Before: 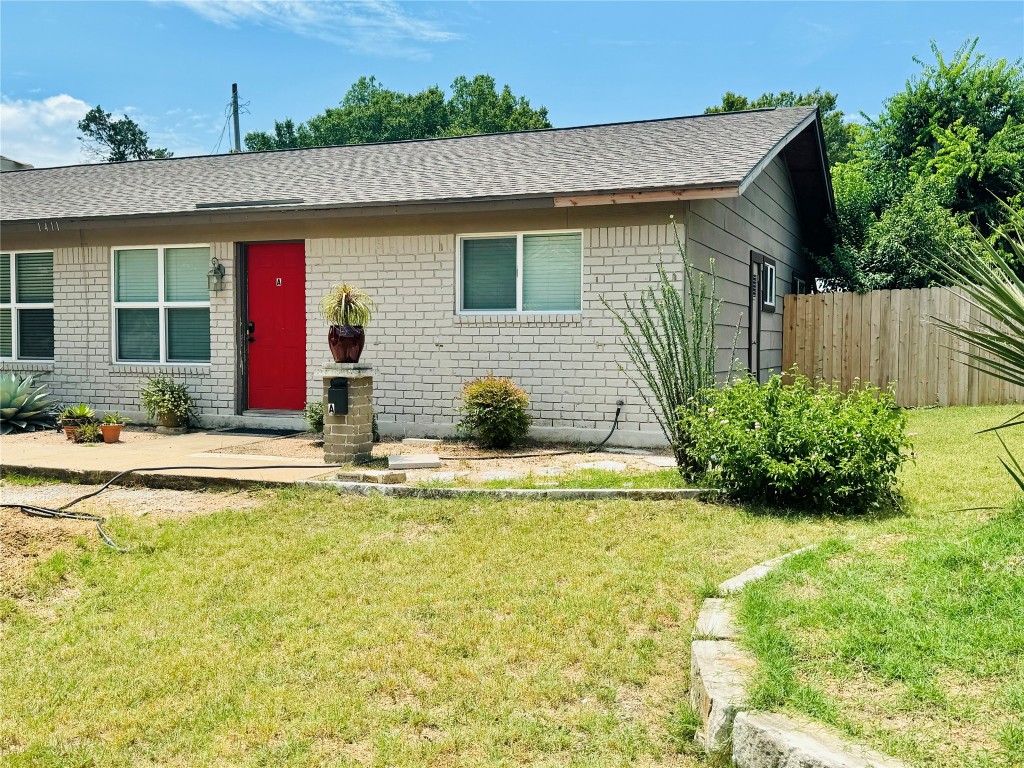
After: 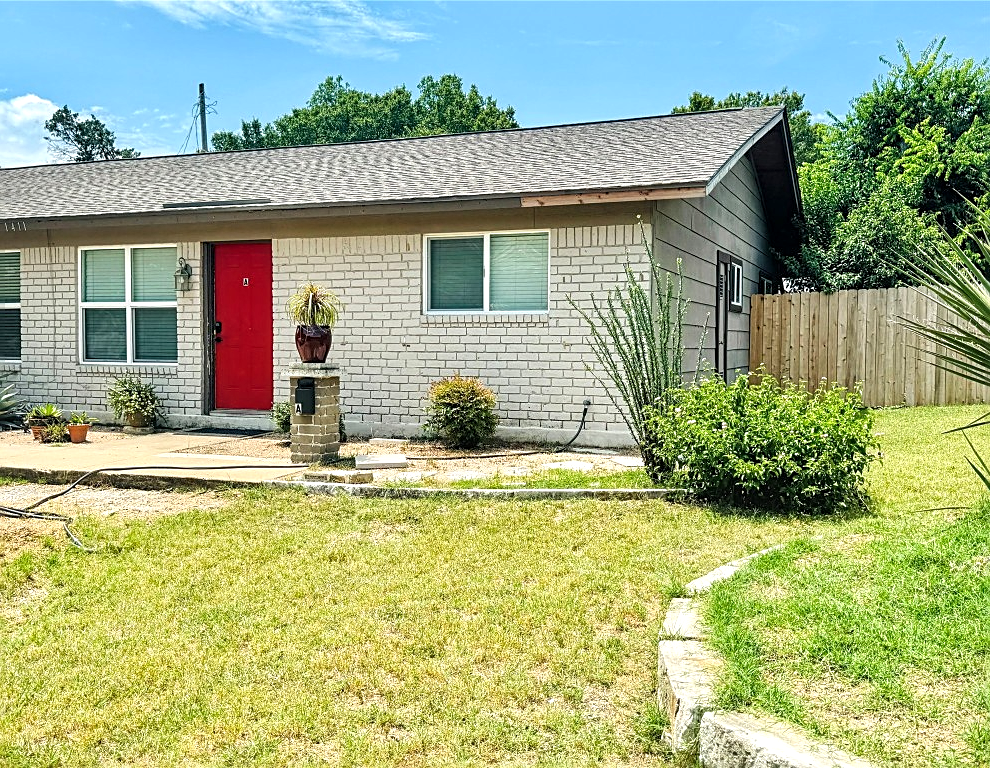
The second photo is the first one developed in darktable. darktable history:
exposure: exposure 0.3 EV, compensate highlight preservation false
sharpen: on, module defaults
crop and rotate: left 3.238%
local contrast: detail 130%
